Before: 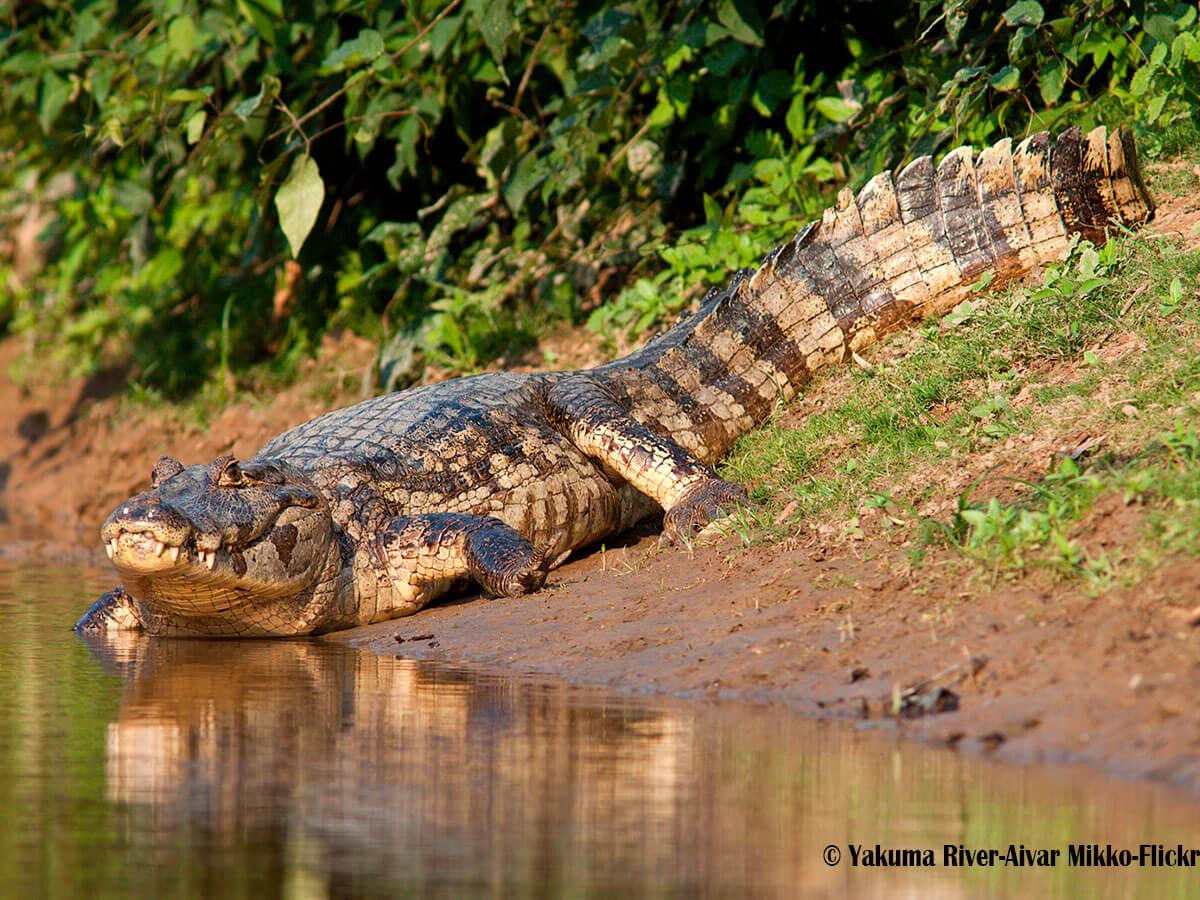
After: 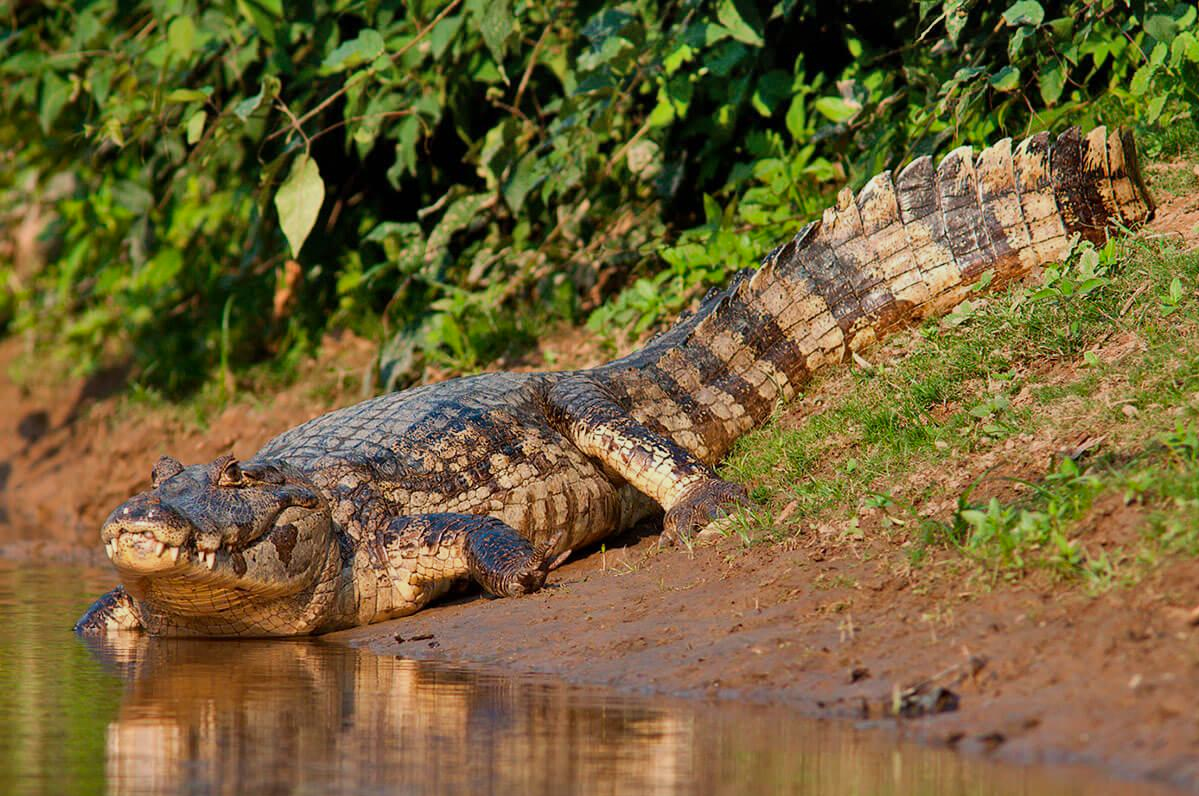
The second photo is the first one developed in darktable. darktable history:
crop and rotate: top 0%, bottom 11.49%
shadows and highlights: shadows 80.73, white point adjustment -9.07, highlights -61.46, soften with gaussian
